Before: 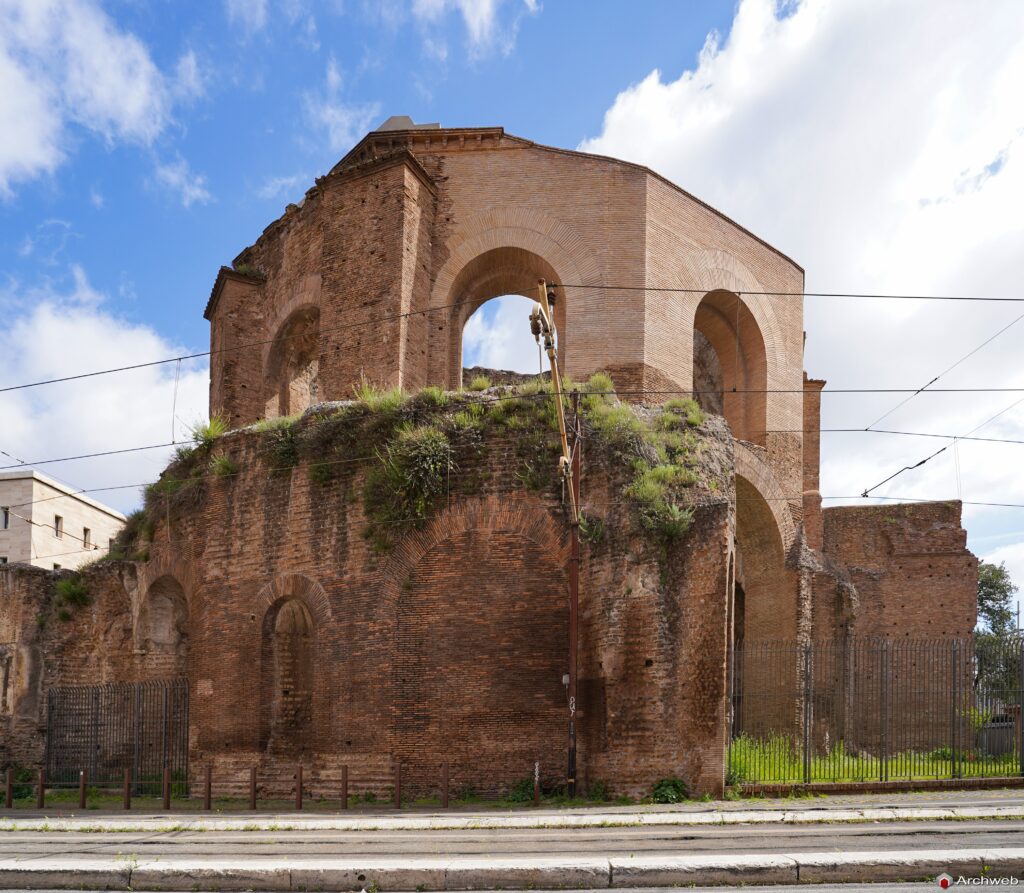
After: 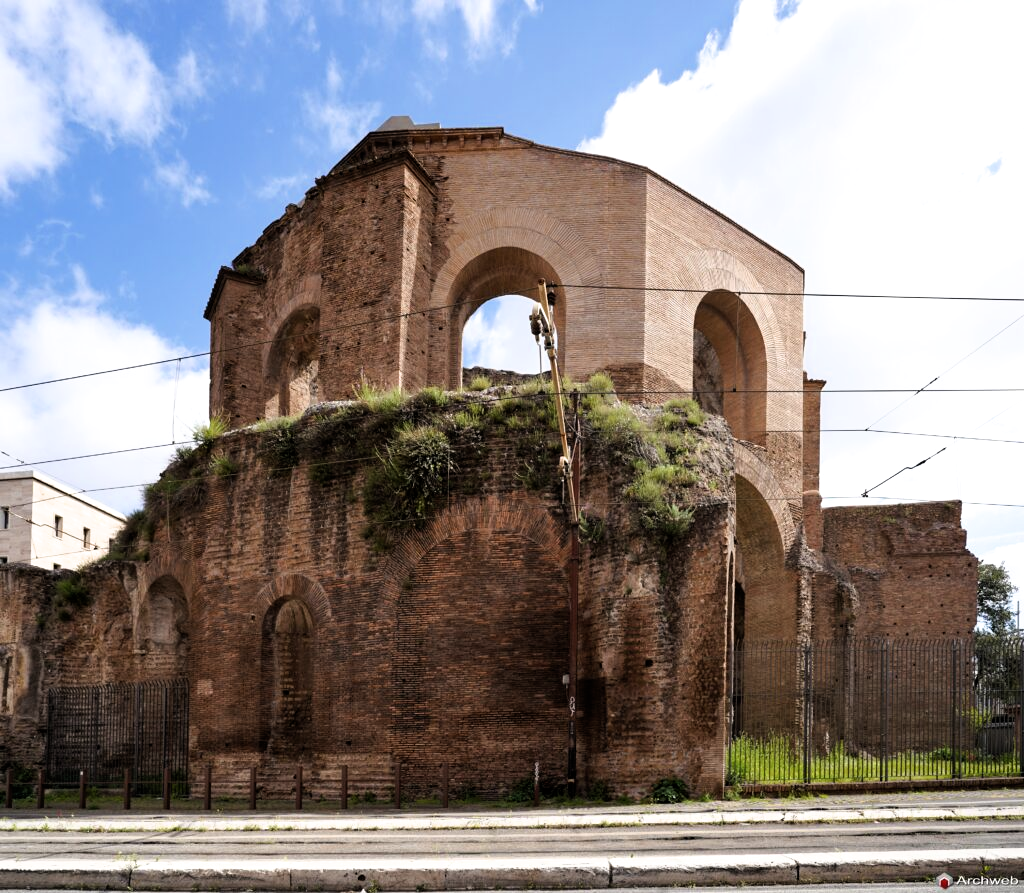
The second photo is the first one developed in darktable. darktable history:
filmic rgb: black relative exposure -8.23 EV, white relative exposure 2.2 EV, target white luminance 99.884%, hardness 7.08, latitude 74.81%, contrast 1.314, highlights saturation mix -1.48%, shadows ↔ highlights balance 29.77%
